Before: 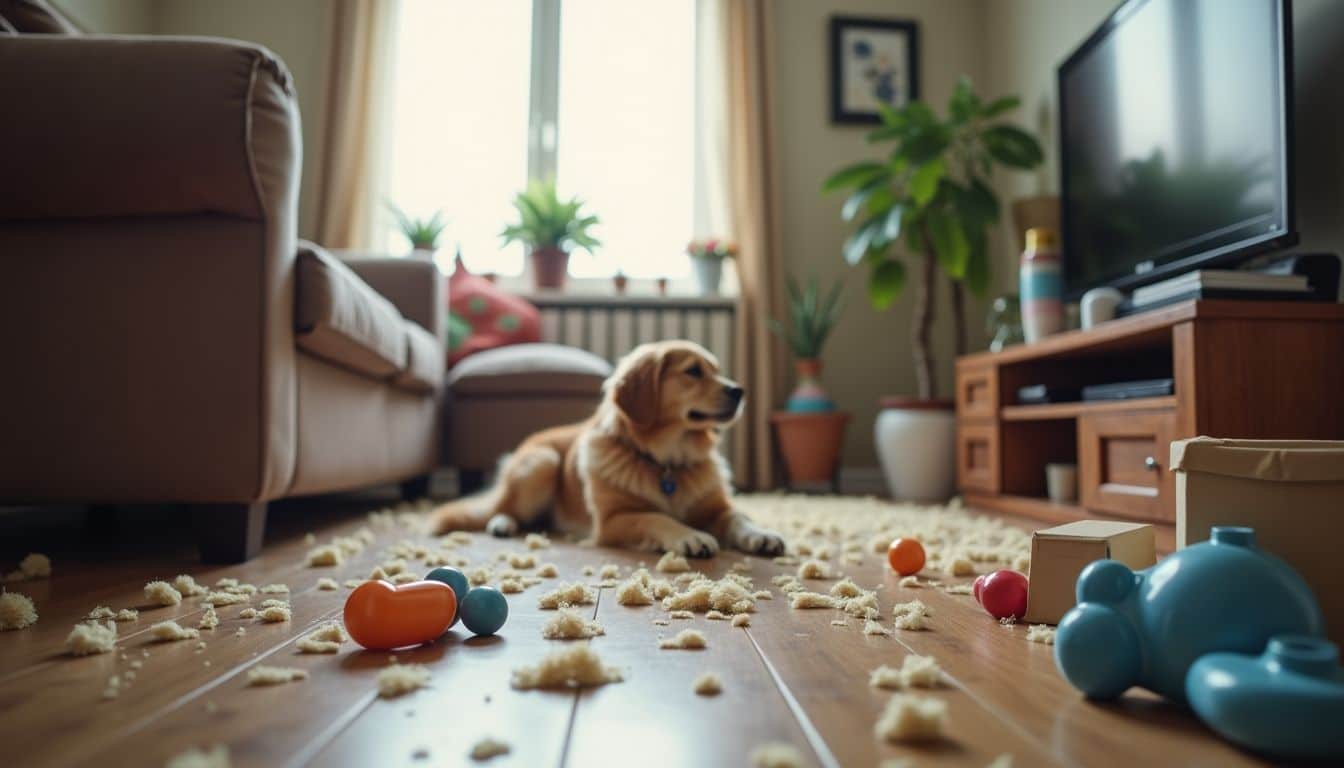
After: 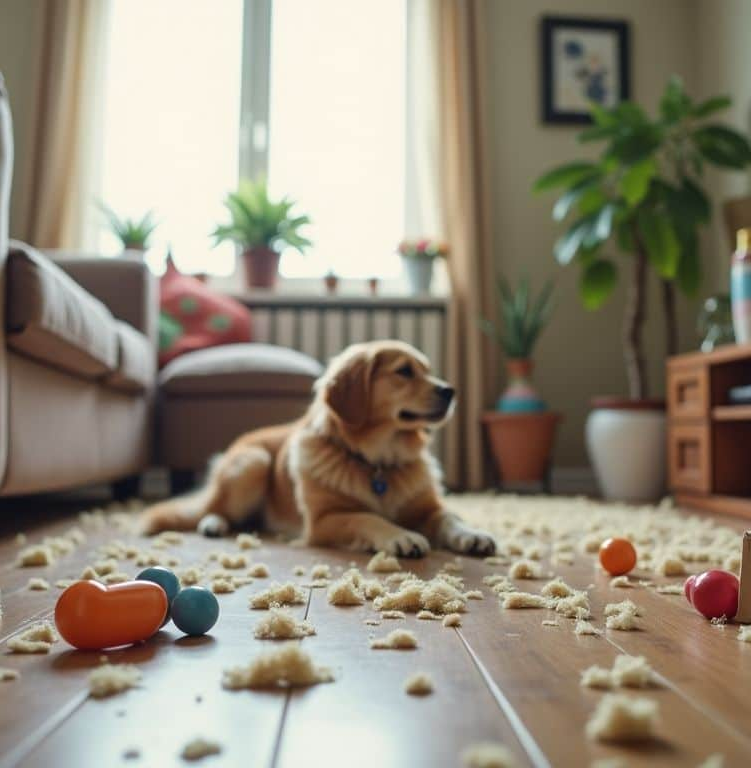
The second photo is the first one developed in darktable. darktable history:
crop: left 21.504%, right 22.597%
